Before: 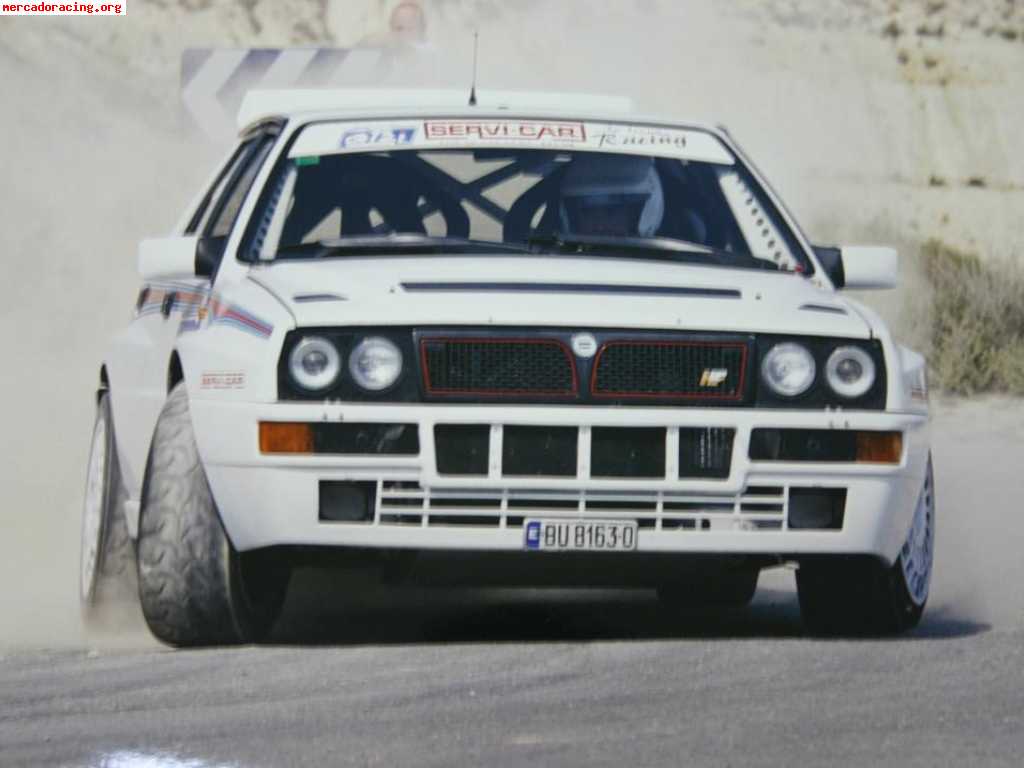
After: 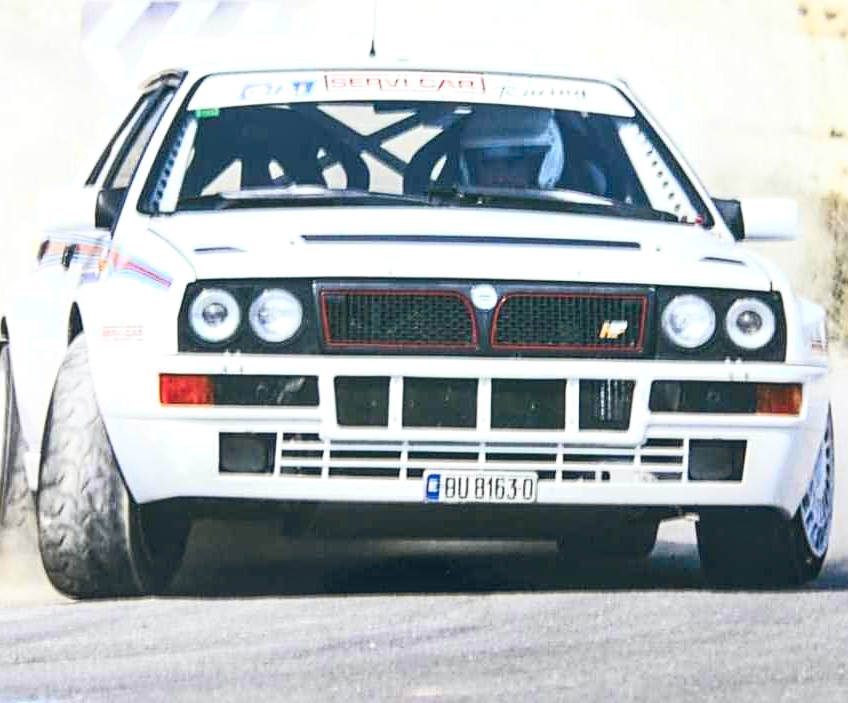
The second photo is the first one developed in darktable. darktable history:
color balance rgb: shadows lift › chroma 3.88%, shadows lift › hue 88.52°, power › hue 214.65°, global offset › chroma 0.1%, global offset › hue 252.4°, contrast 4.45%
local contrast: on, module defaults
exposure: exposure 0.766 EV, compensate highlight preservation false
sharpen: on, module defaults
contrast brightness saturation: contrast 0.2, brightness 0.16, saturation 0.22
shadows and highlights: shadows 0, highlights 40
crop: left 9.807%, top 6.259%, right 7.334%, bottom 2.177%
color zones: curves: ch1 [(0.263, 0.53) (0.376, 0.287) (0.487, 0.512) (0.748, 0.547) (1, 0.513)]; ch2 [(0.262, 0.45) (0.751, 0.477)], mix 31.98%
